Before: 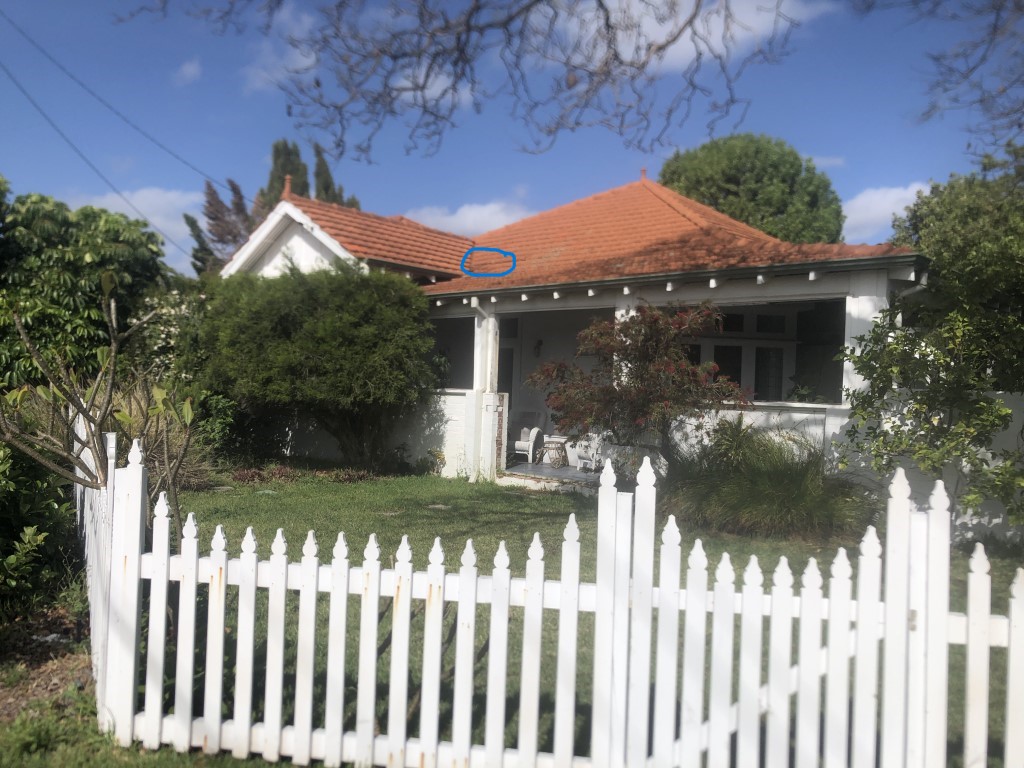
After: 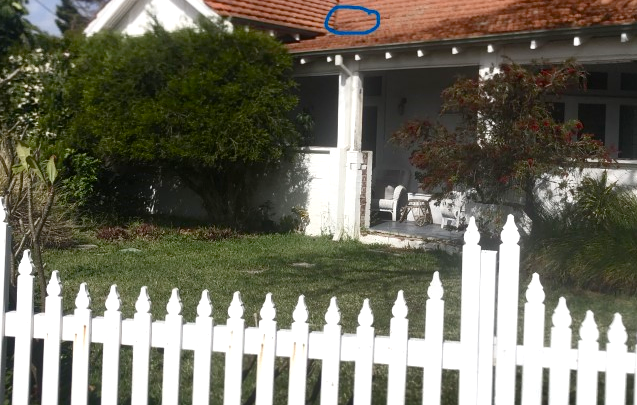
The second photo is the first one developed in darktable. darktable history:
color balance rgb: shadows lift › hue 85.39°, perceptual saturation grading › global saturation 20%, perceptual saturation grading › highlights -50.268%, perceptual saturation grading › shadows 30.018%, perceptual brilliance grading › highlights 14.617%, perceptual brilliance grading › mid-tones -5.799%, perceptual brilliance grading › shadows -27.472%, saturation formula JzAzBz (2021)
shadows and highlights: radius 109.18, shadows 41.41, highlights -72.34, low approximation 0.01, soften with gaussian
crop: left 13.344%, top 31.607%, right 24.446%, bottom 15.581%
